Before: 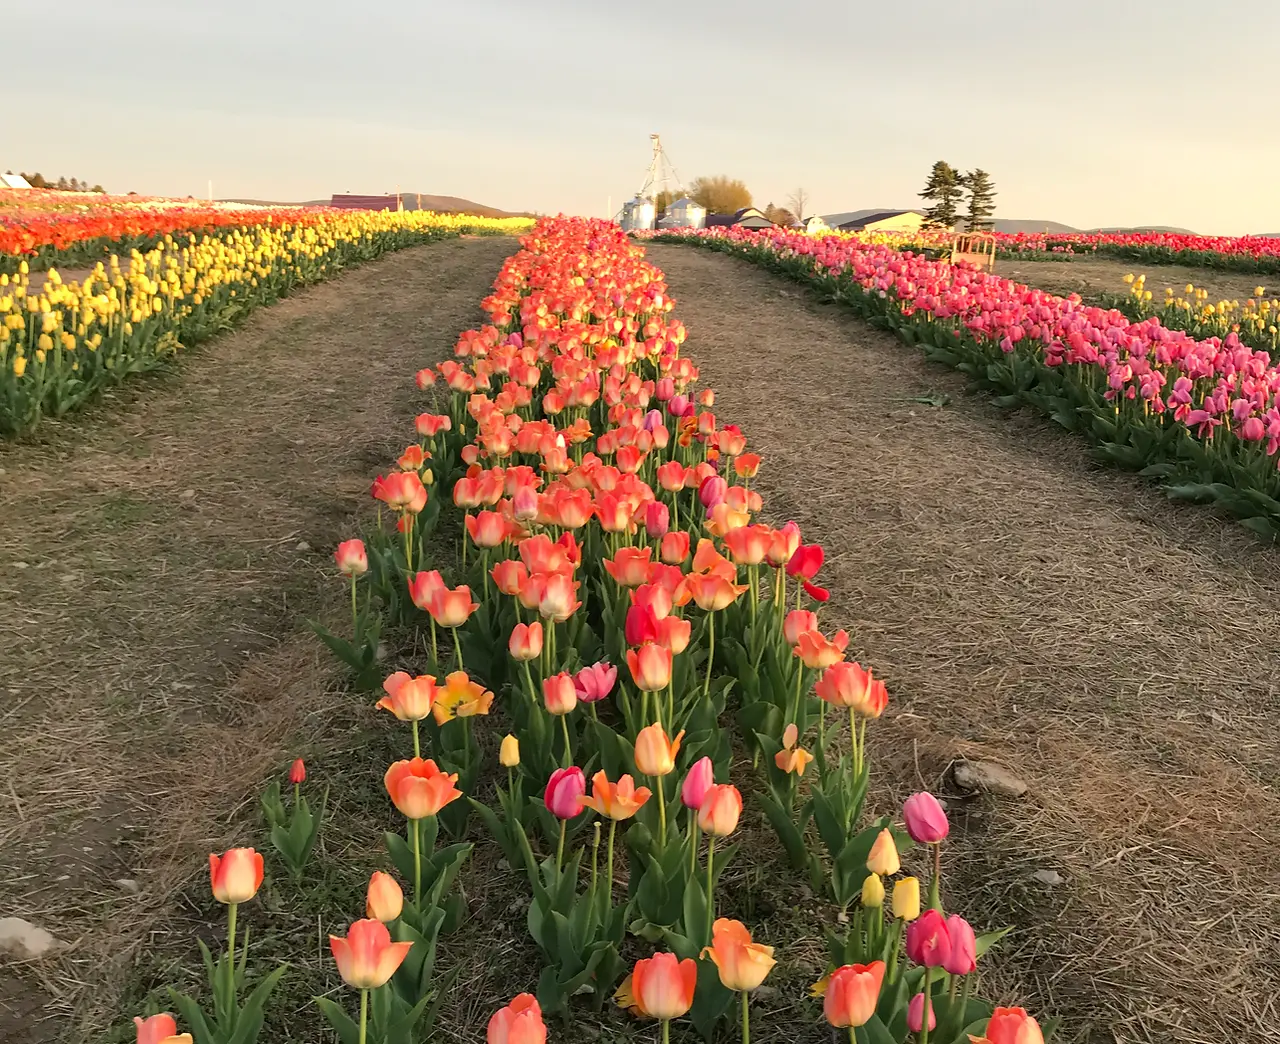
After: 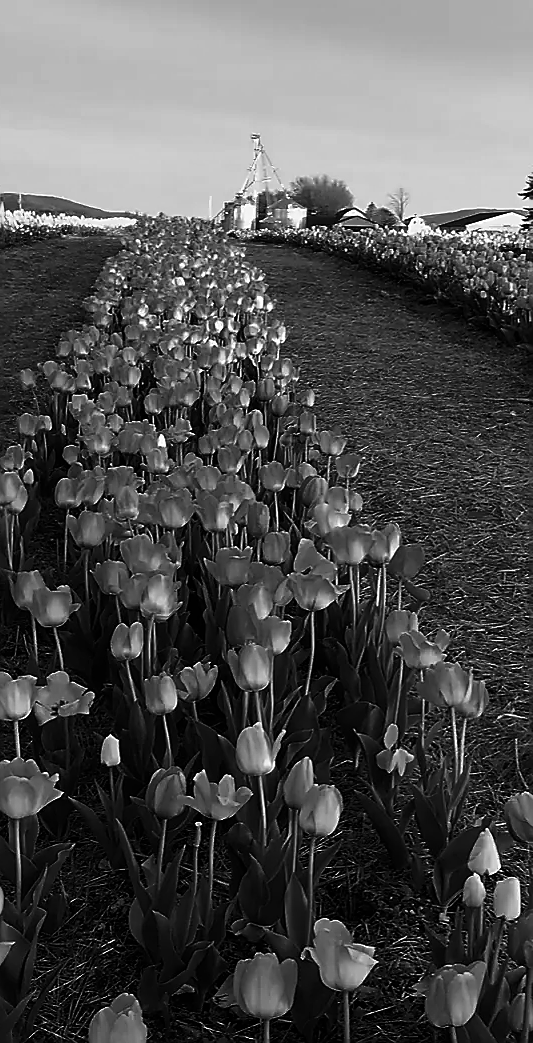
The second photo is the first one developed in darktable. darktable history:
crop: left 31.229%, right 27.105%
contrast brightness saturation: contrast -0.03, brightness -0.59, saturation -1
sharpen: radius 1.4, amount 1.25, threshold 0.7
